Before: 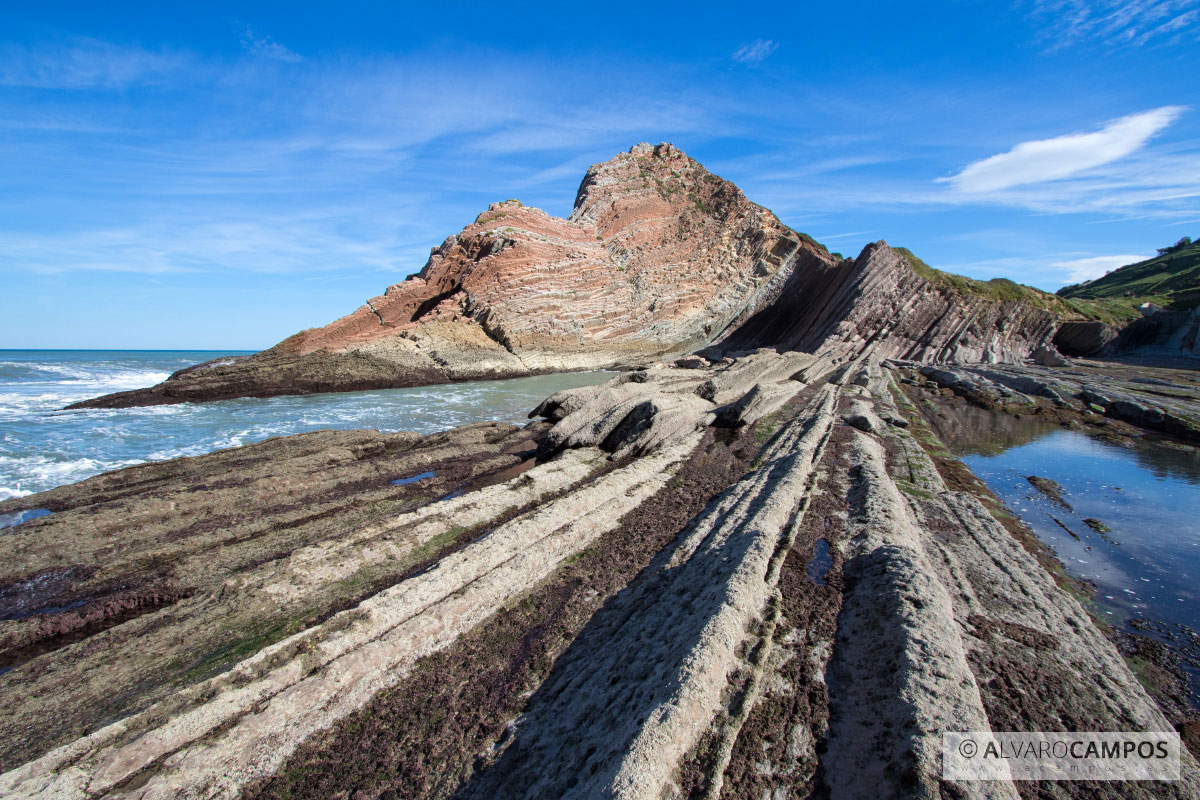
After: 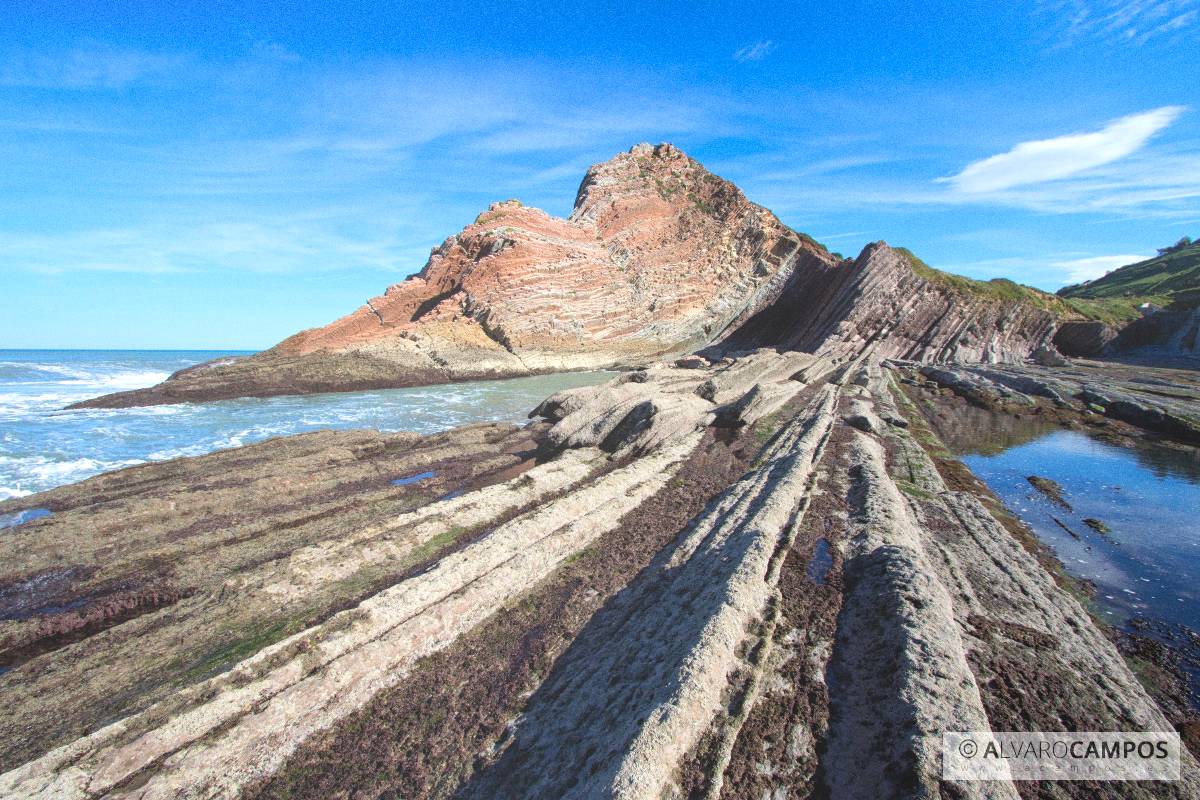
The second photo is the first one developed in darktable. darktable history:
color balance: contrast 10%
tone equalizer: on, module defaults
grain: coarseness 0.47 ISO
bloom: size 40%
